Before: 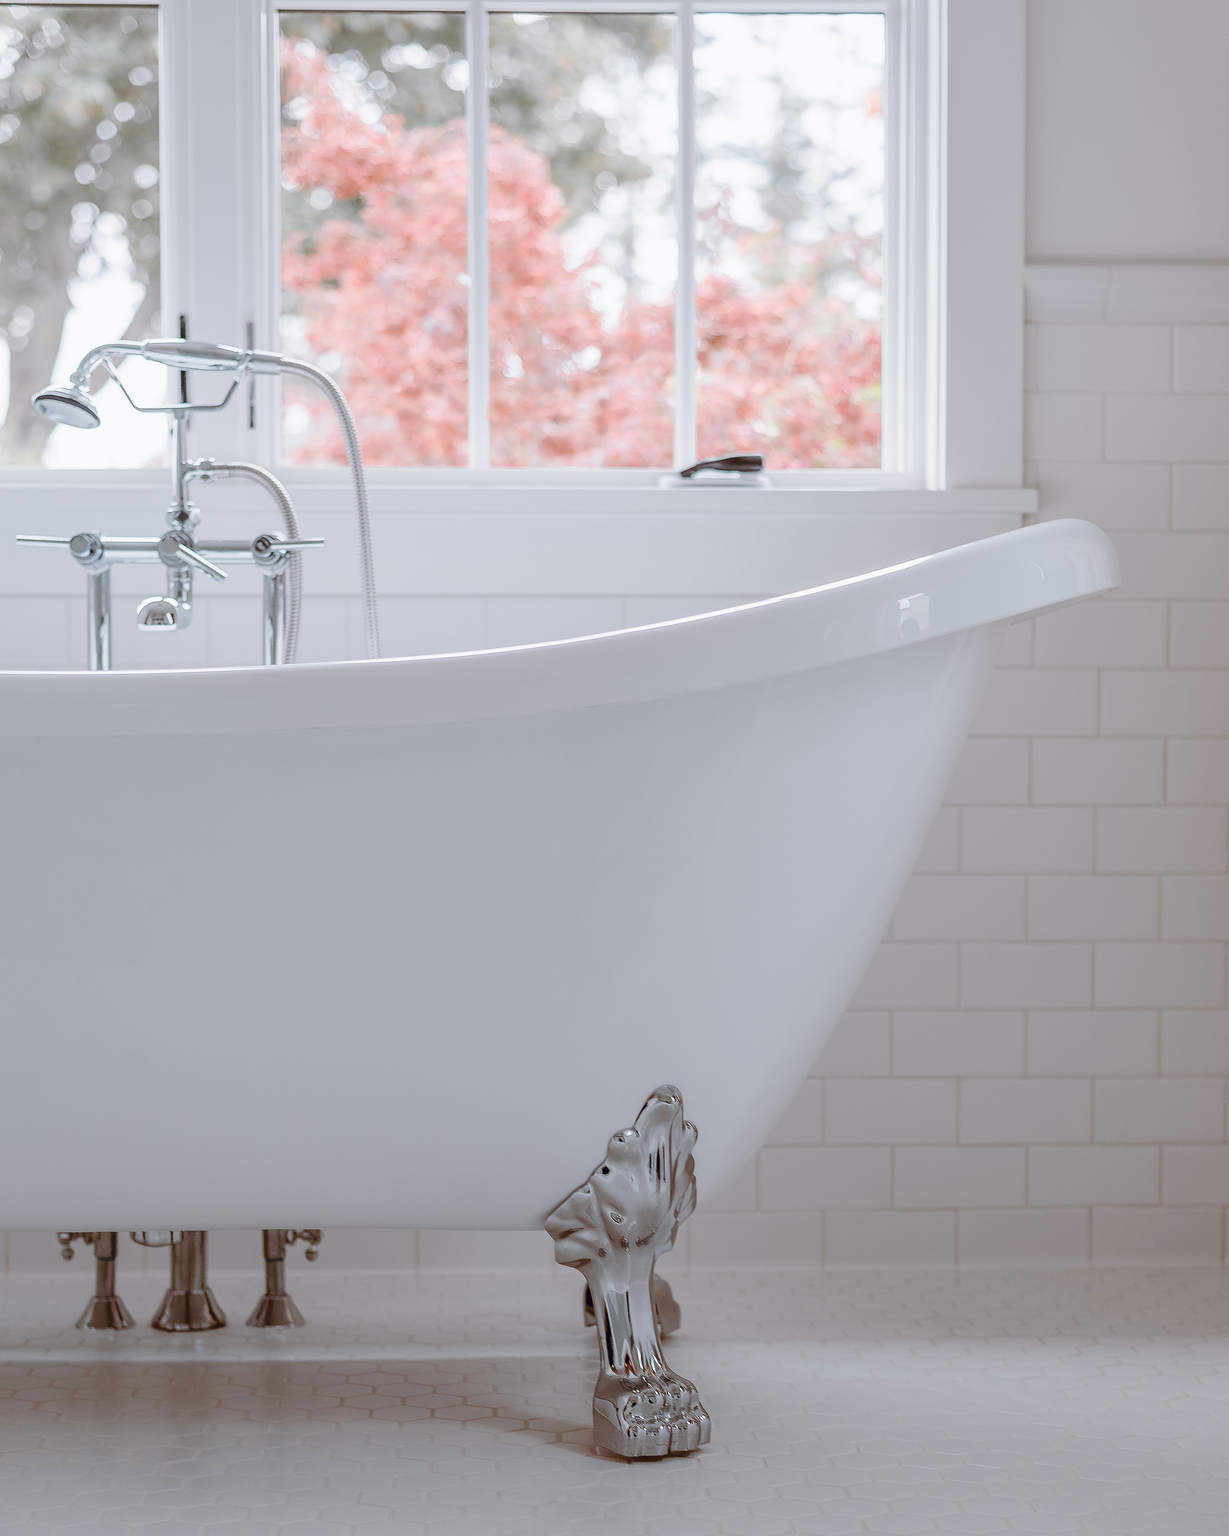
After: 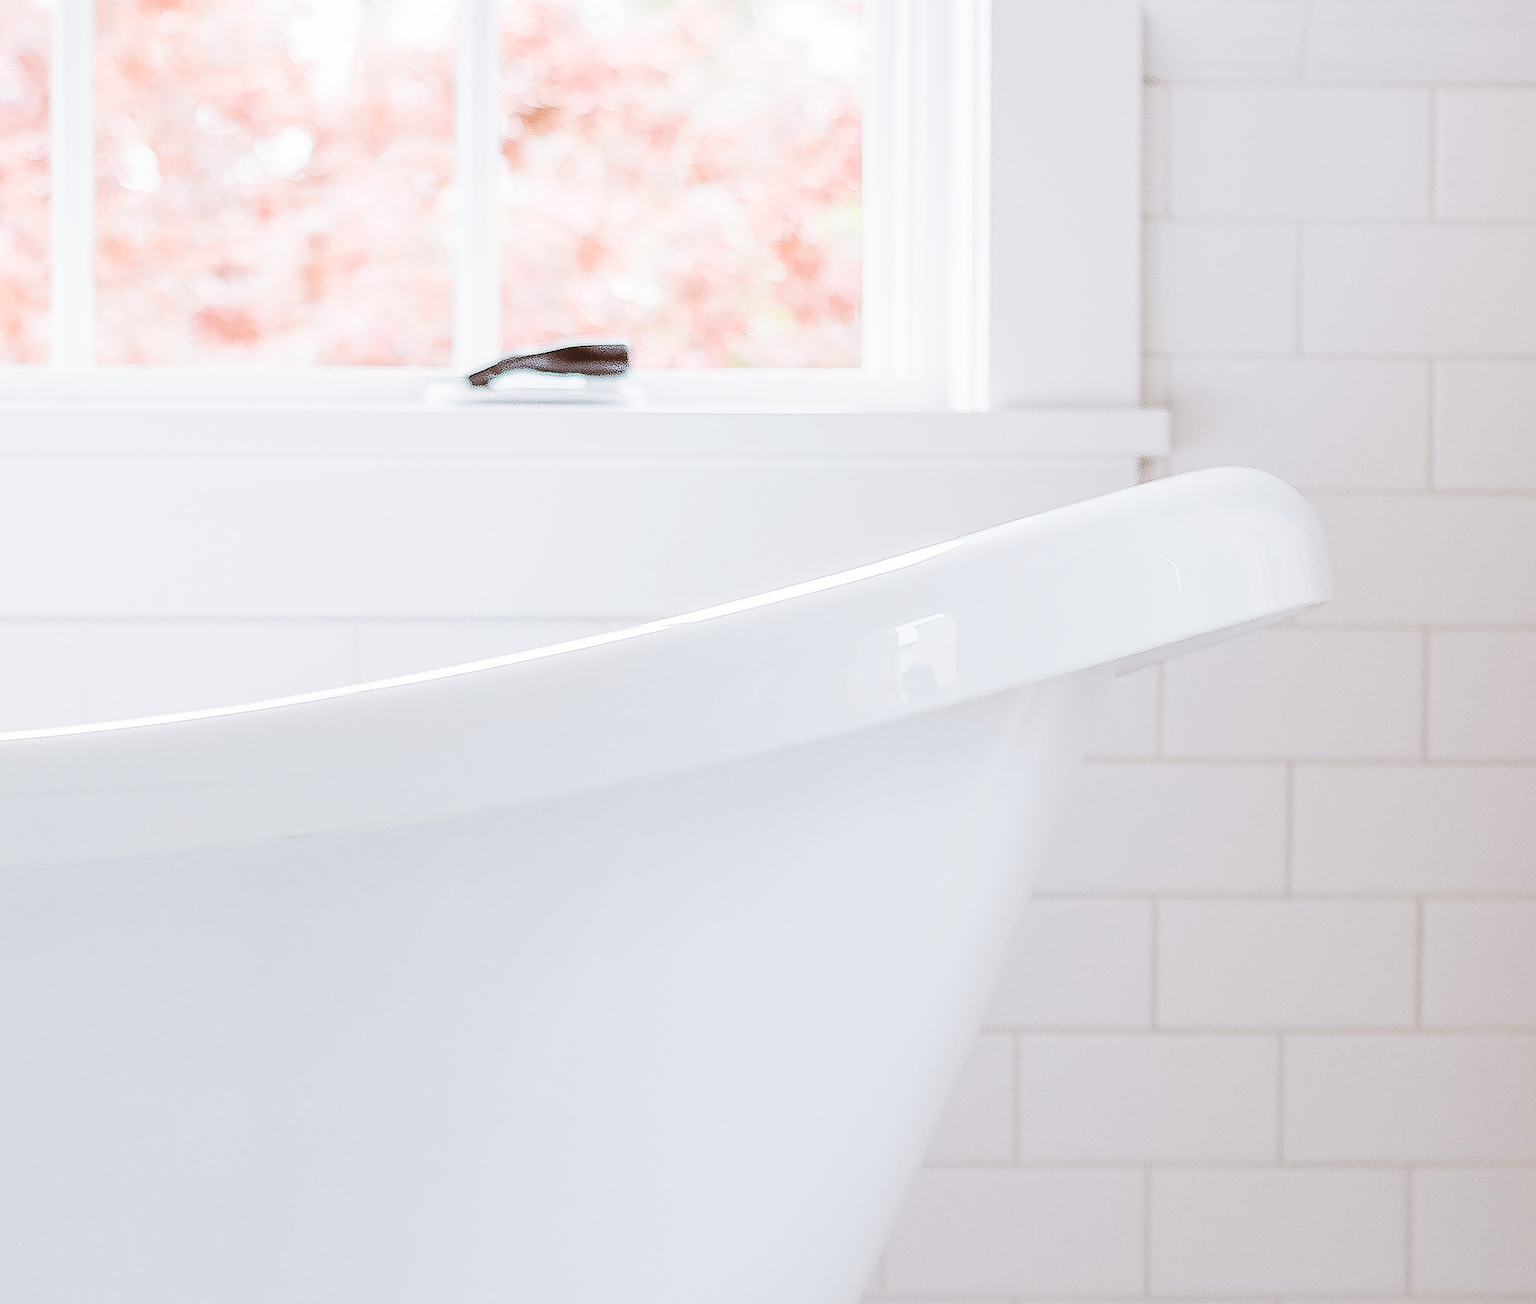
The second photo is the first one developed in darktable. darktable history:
crop: left 36.005%, top 18.293%, right 0.31%, bottom 38.444%
base curve: curves: ch0 [(0, 0) (0.028, 0.03) (0.121, 0.232) (0.46, 0.748) (0.859, 0.968) (1, 1)], preserve colors none
